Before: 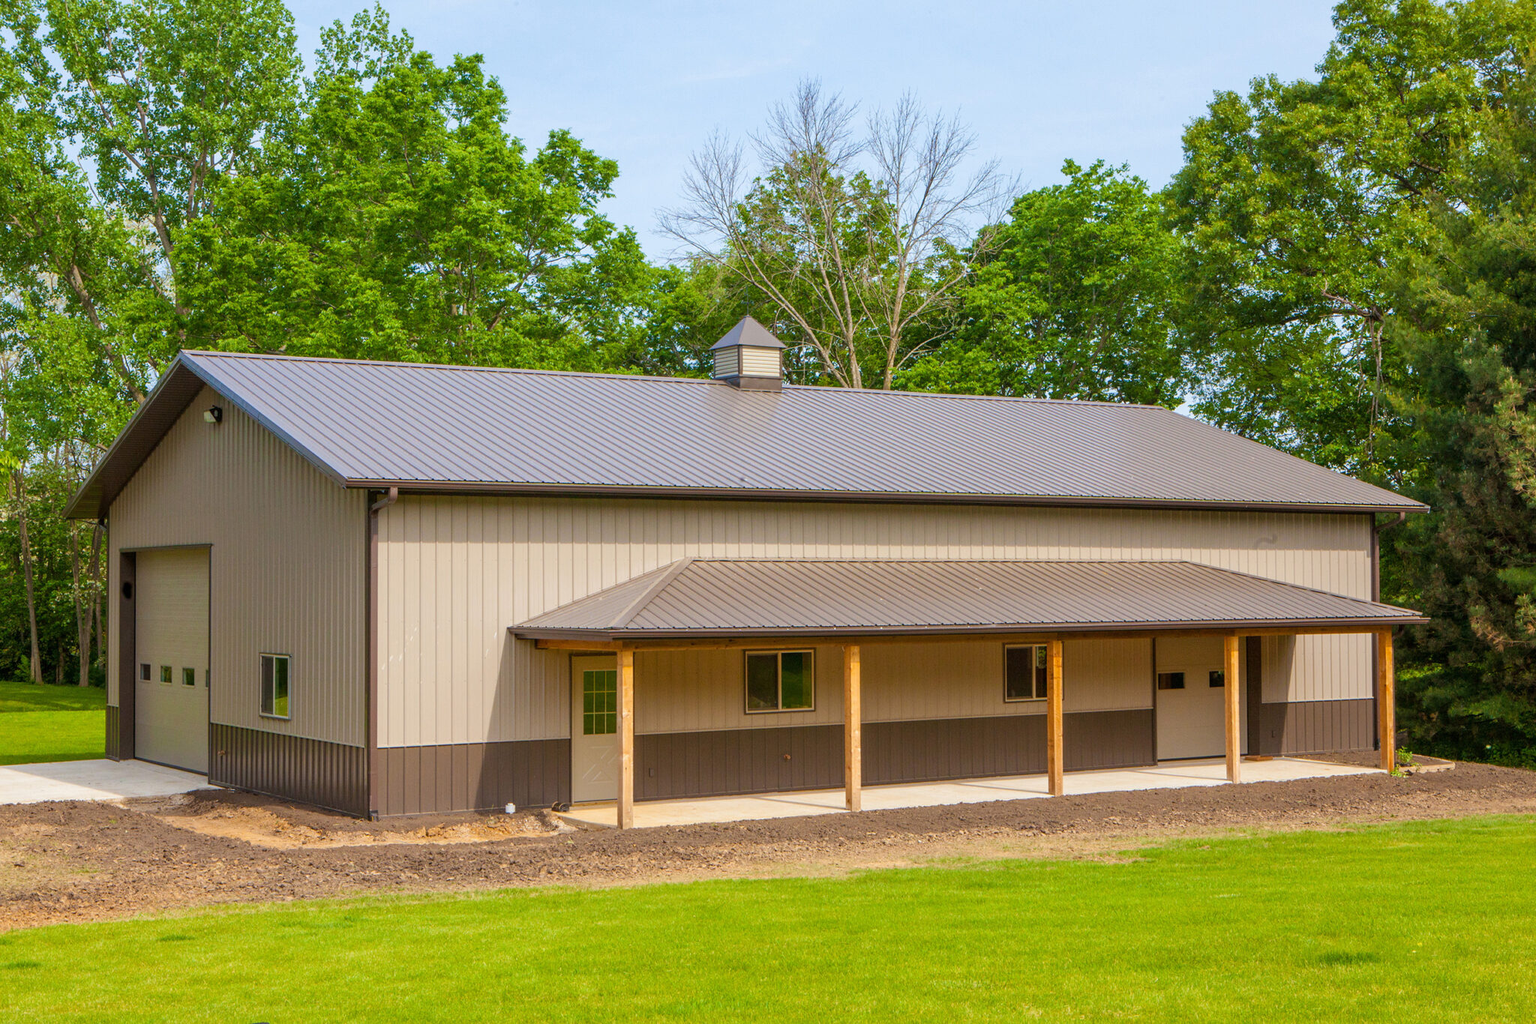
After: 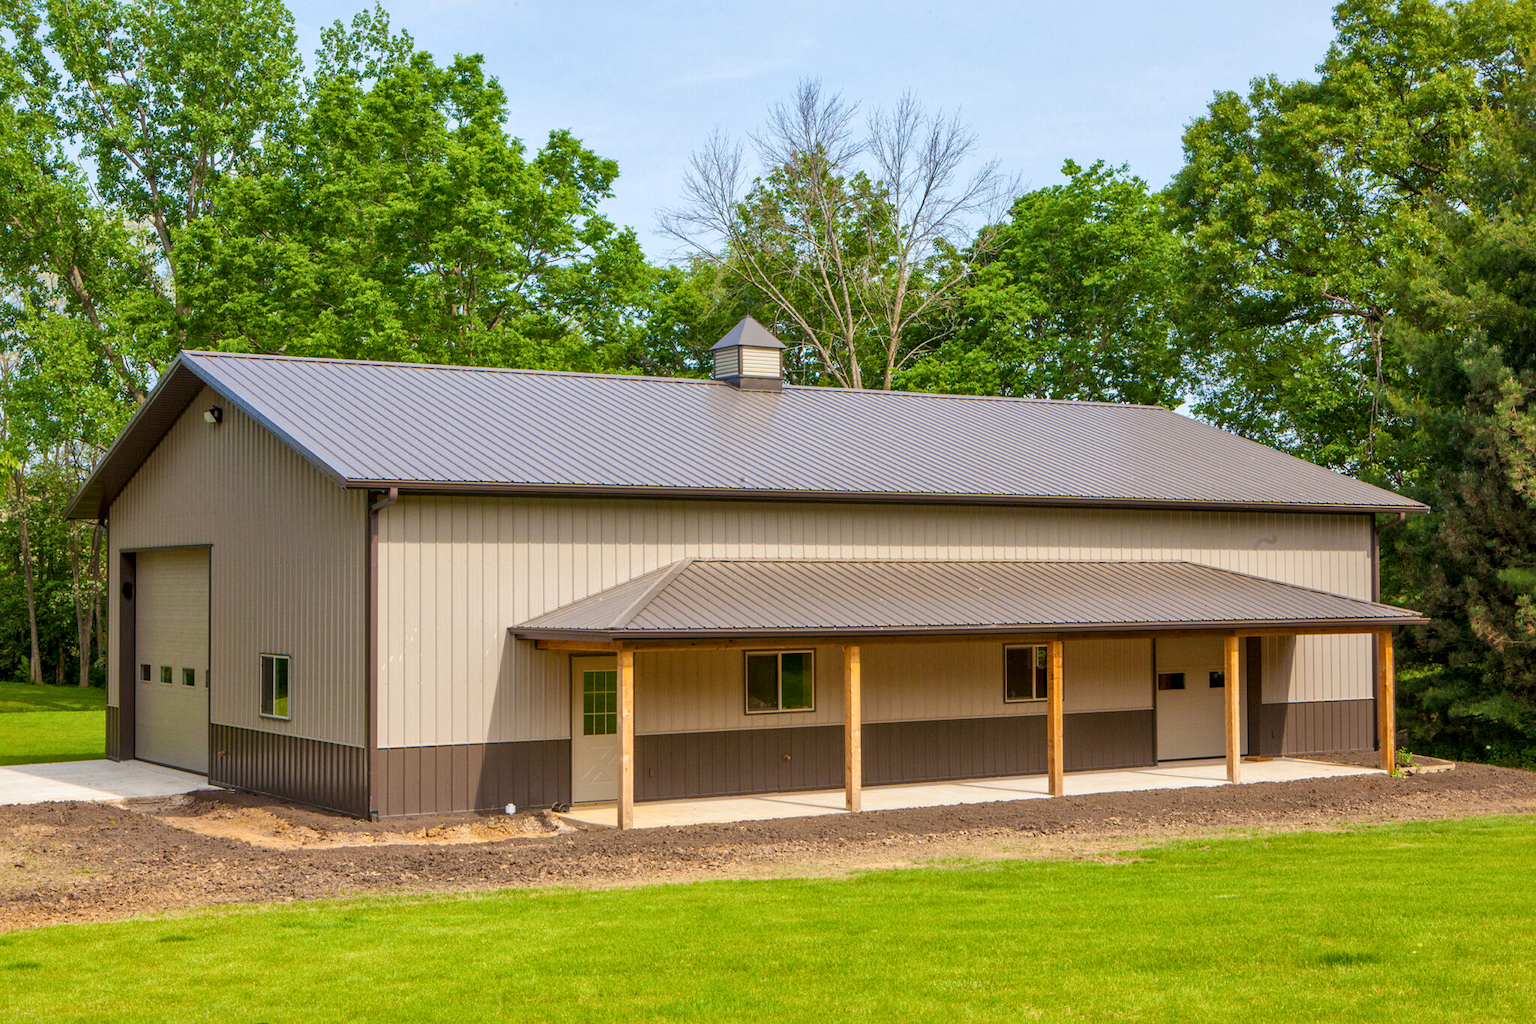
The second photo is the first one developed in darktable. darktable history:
local contrast: mode bilateral grid, contrast 21, coarseness 50, detail 132%, midtone range 0.2
